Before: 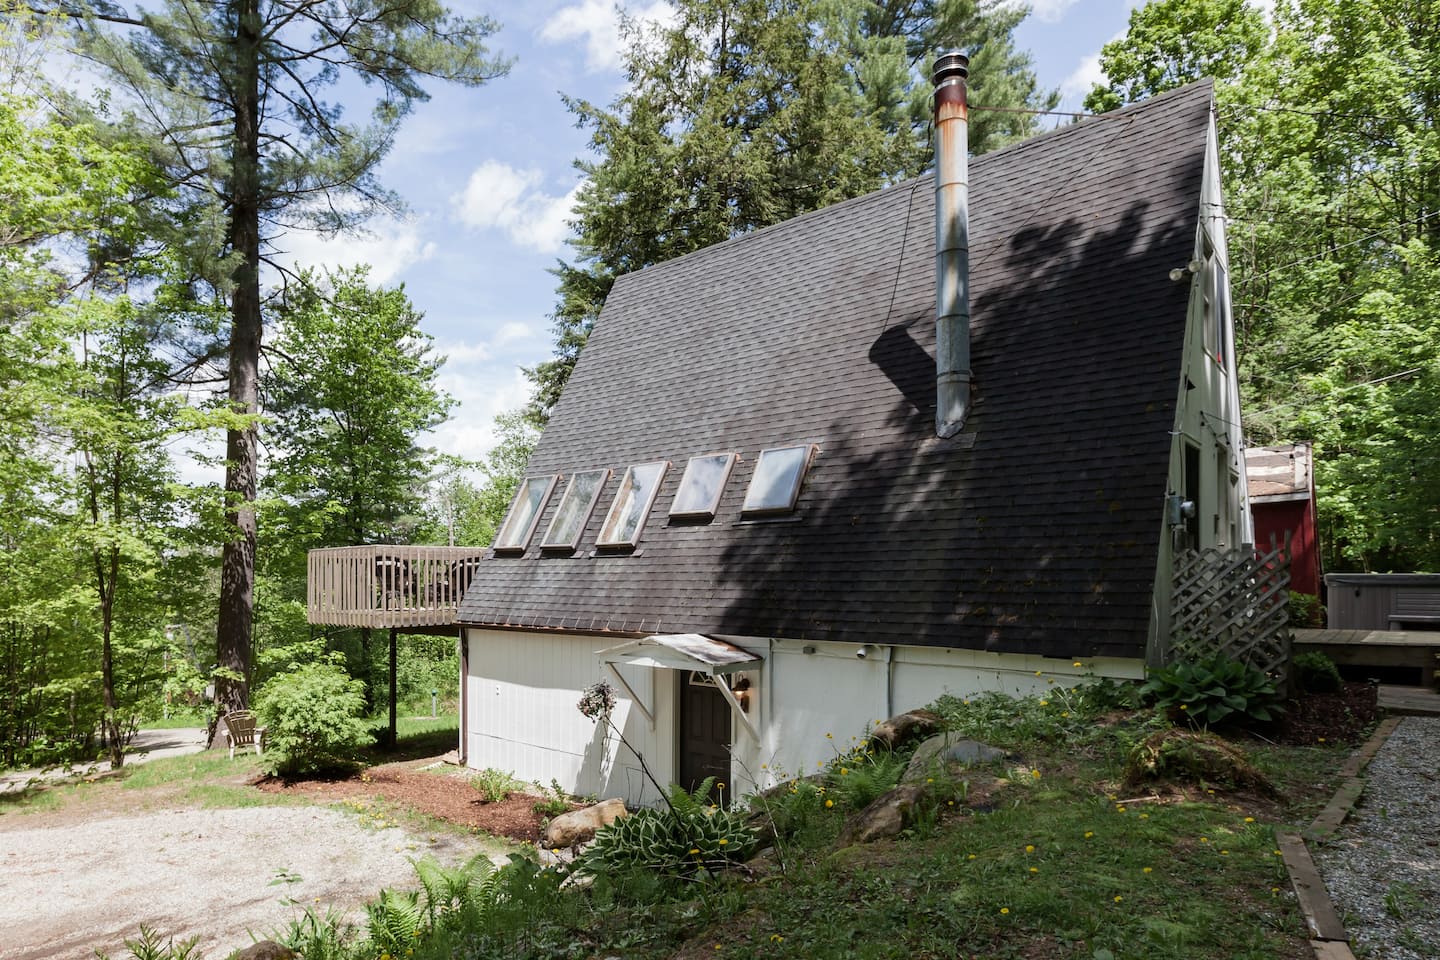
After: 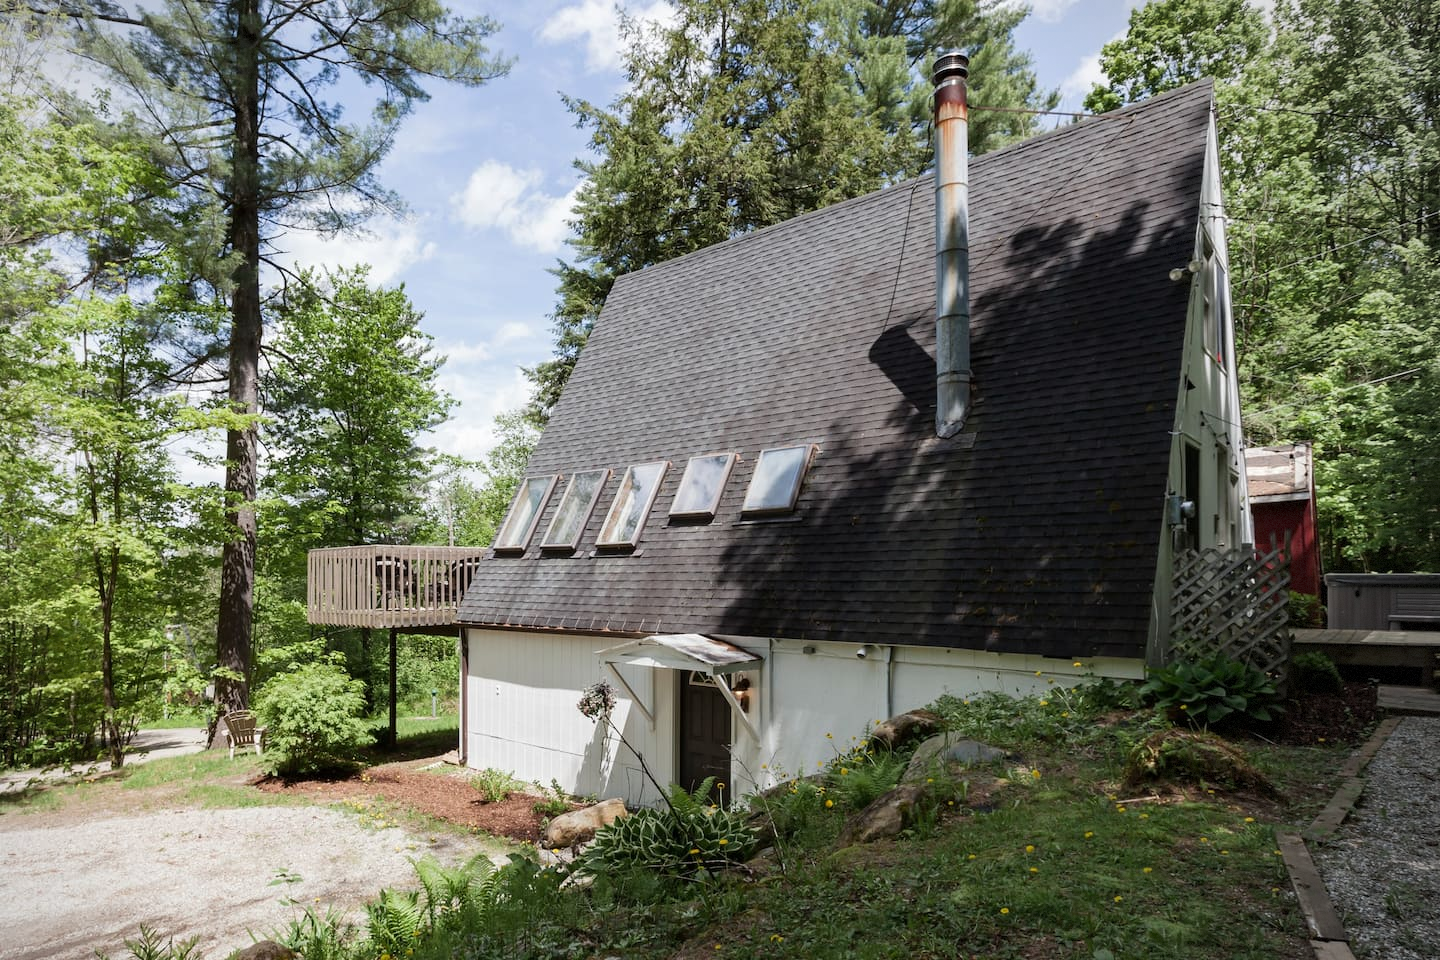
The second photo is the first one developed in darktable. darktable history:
vignetting: brightness -0.286, center (-0.075, 0.07), width/height ratio 1.098, dithering 8-bit output
